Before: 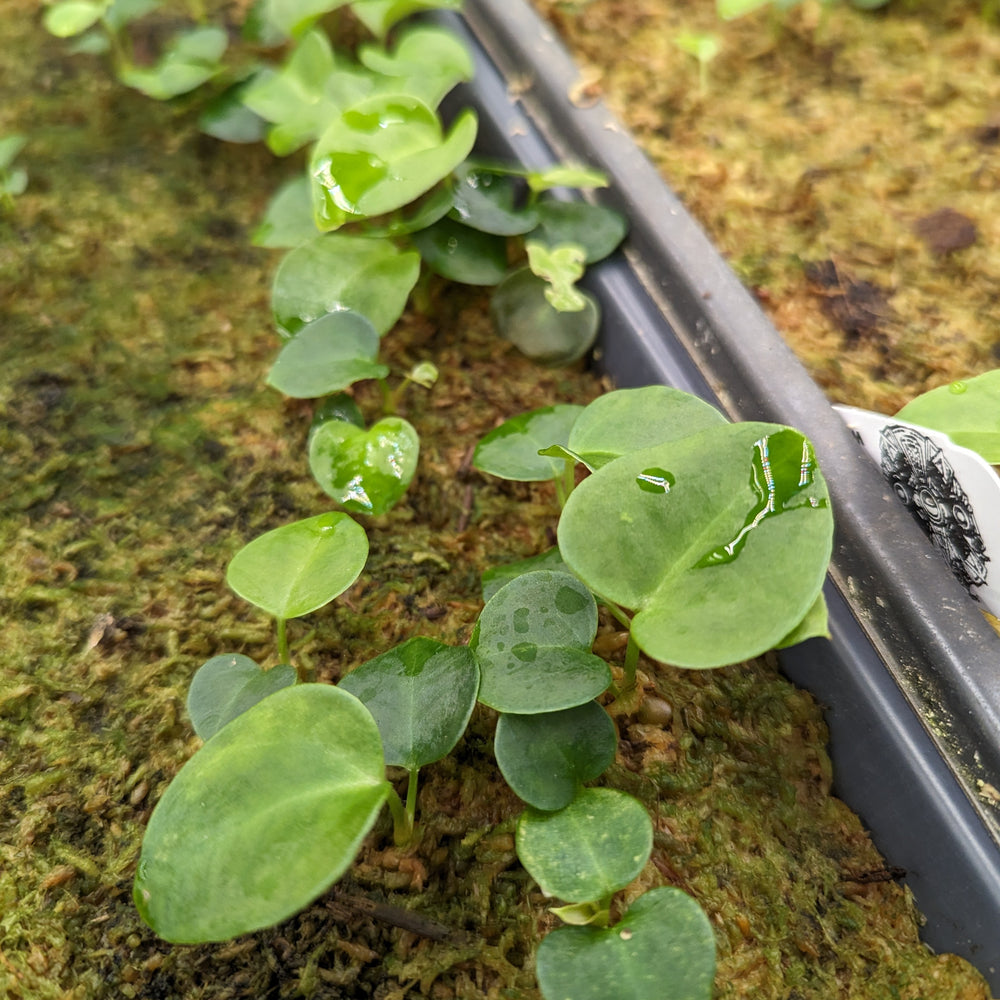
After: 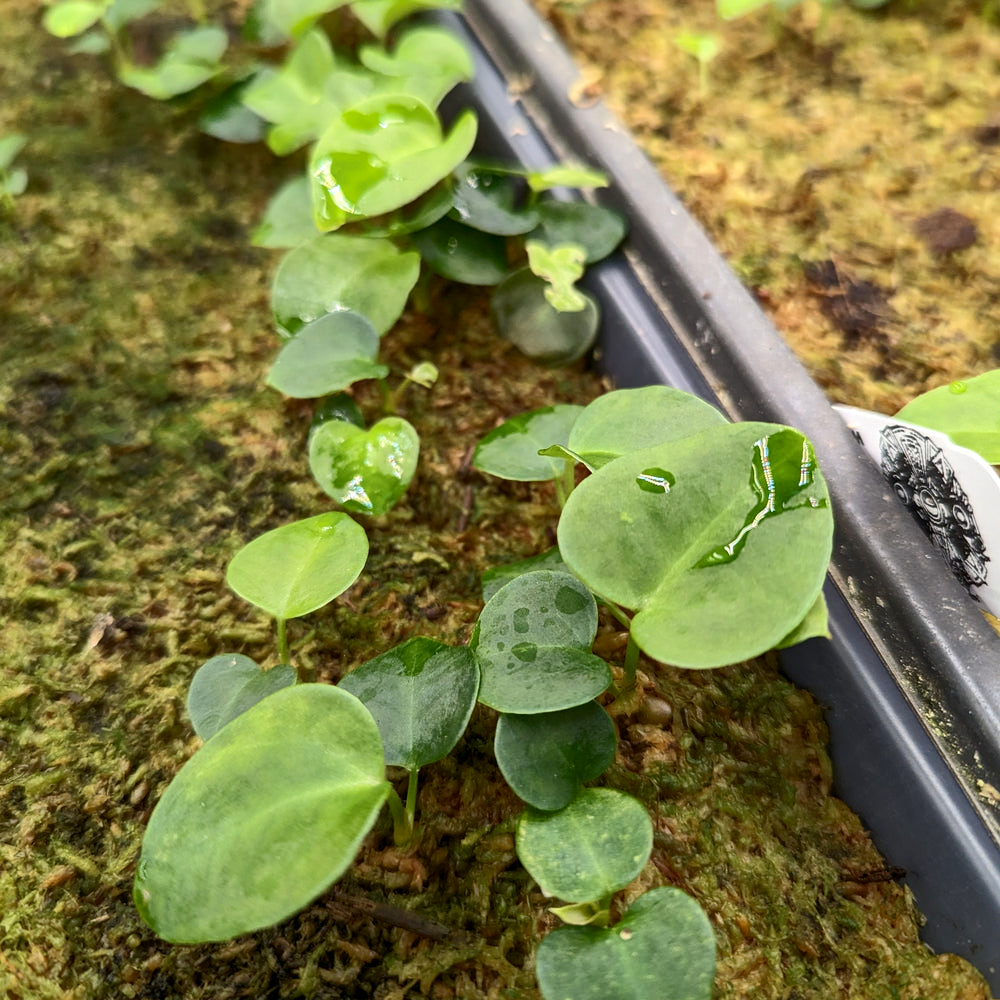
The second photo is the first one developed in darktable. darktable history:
shadows and highlights: on, module defaults
contrast brightness saturation: contrast 0.28
